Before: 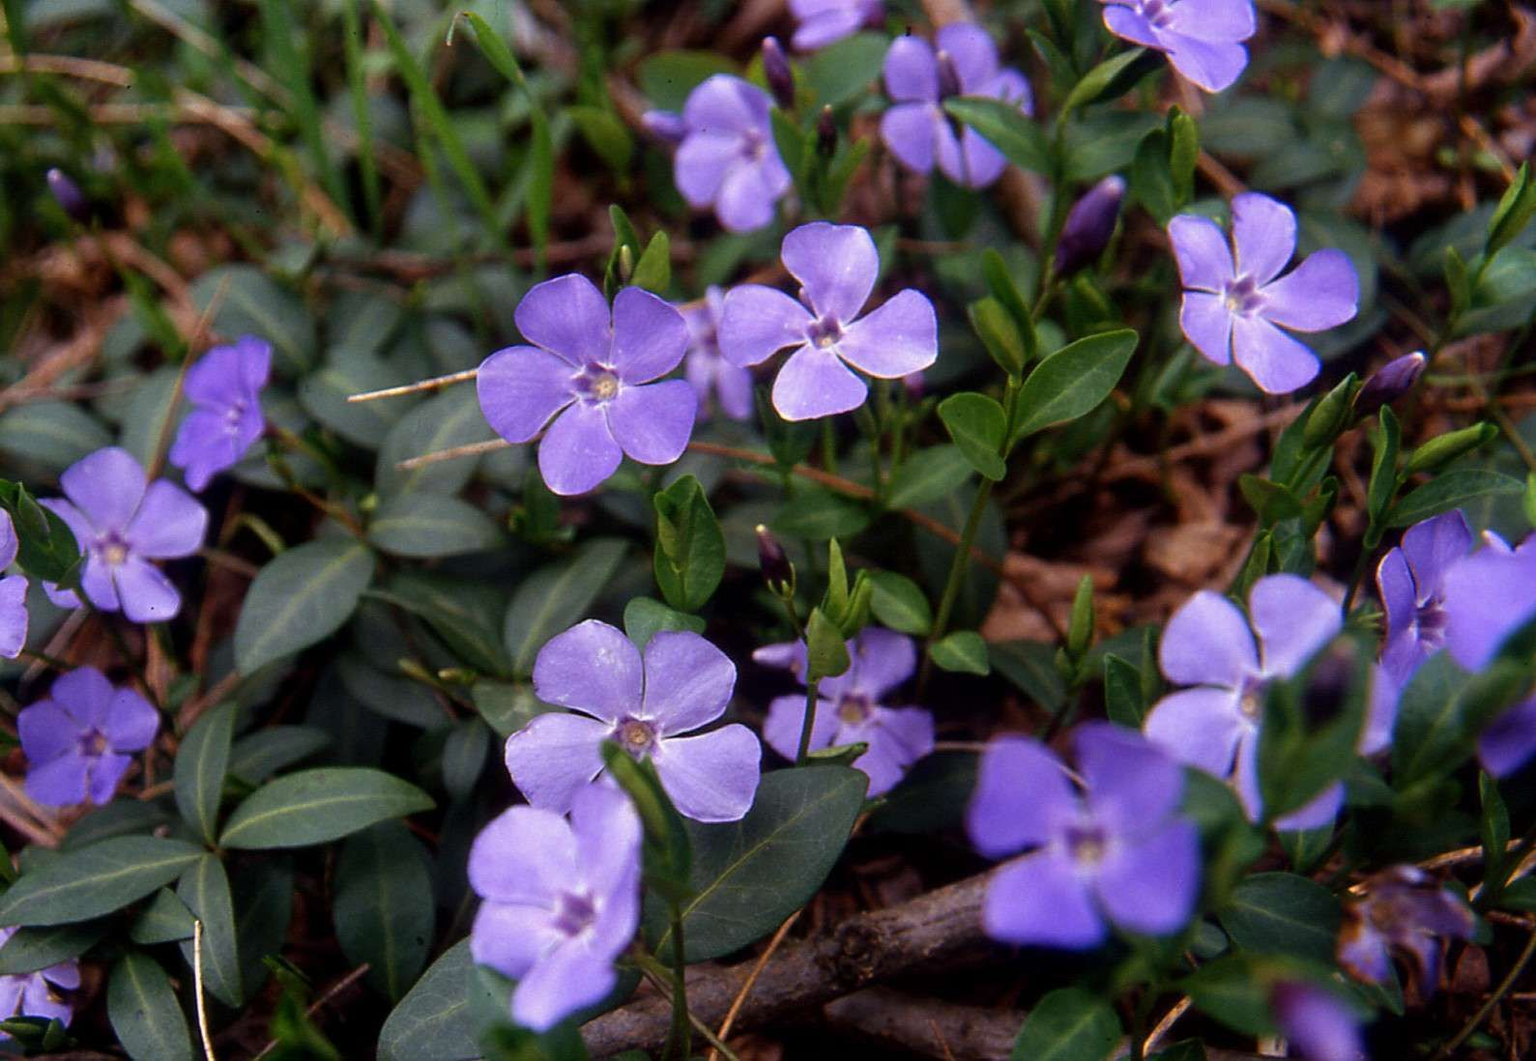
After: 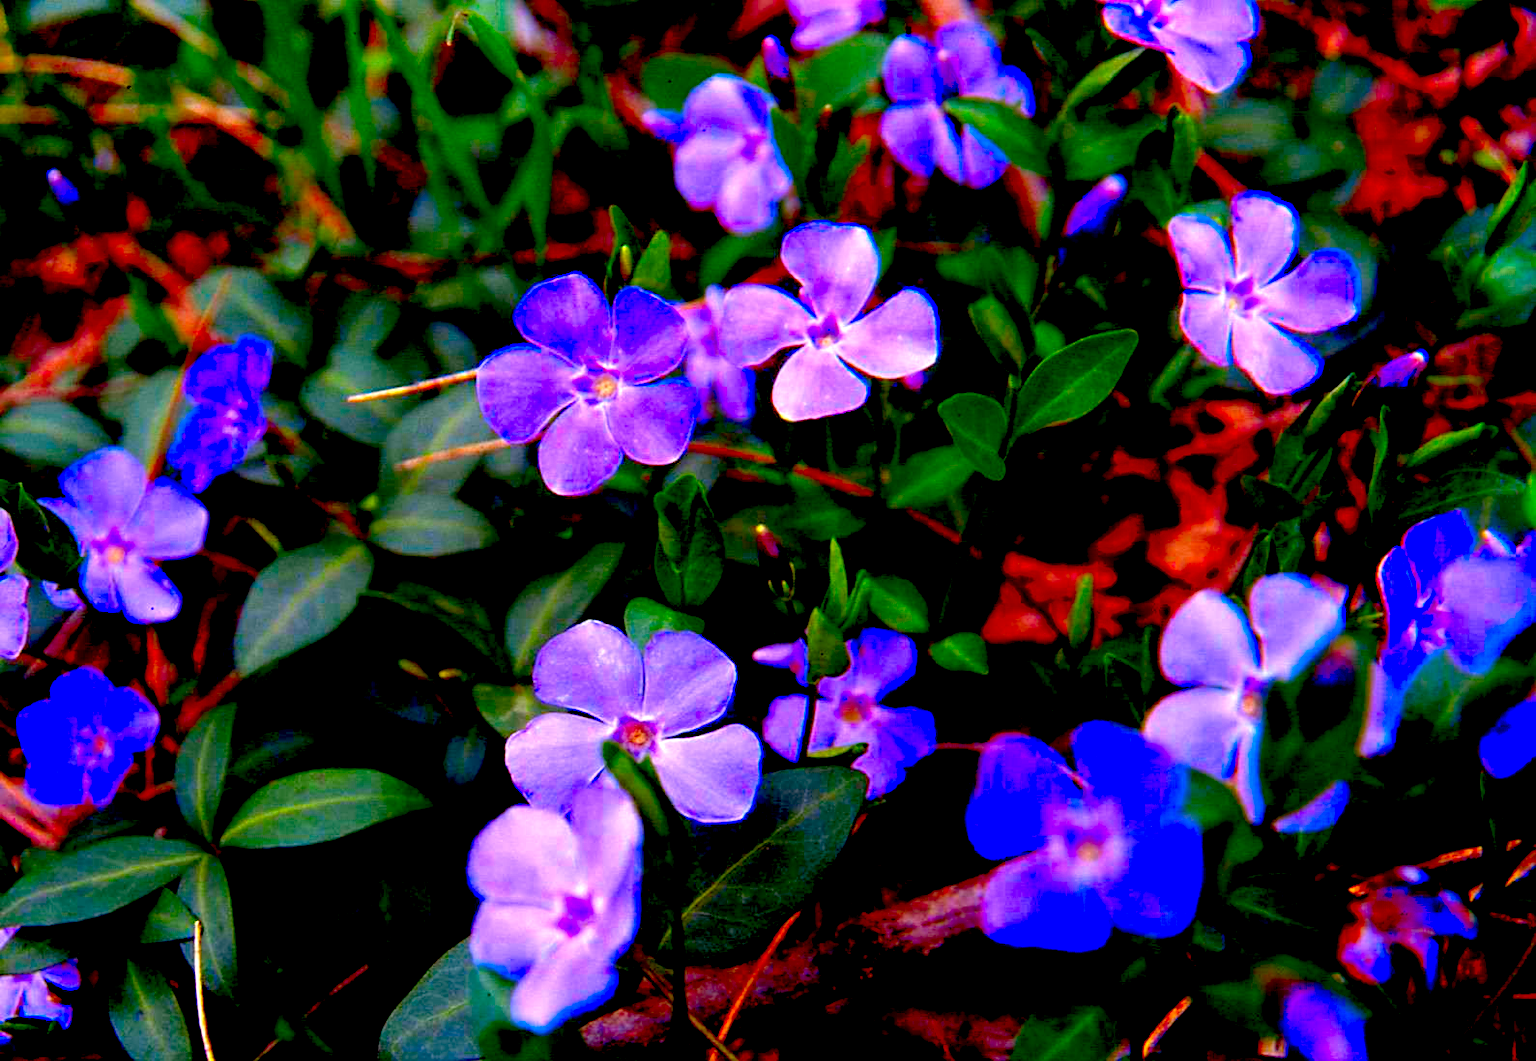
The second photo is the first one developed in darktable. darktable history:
color correction: highlights a* 1.59, highlights b* -1.7, saturation 2.48
exposure: black level correction 0.04, exposure 0.5 EV, compensate highlight preservation false
